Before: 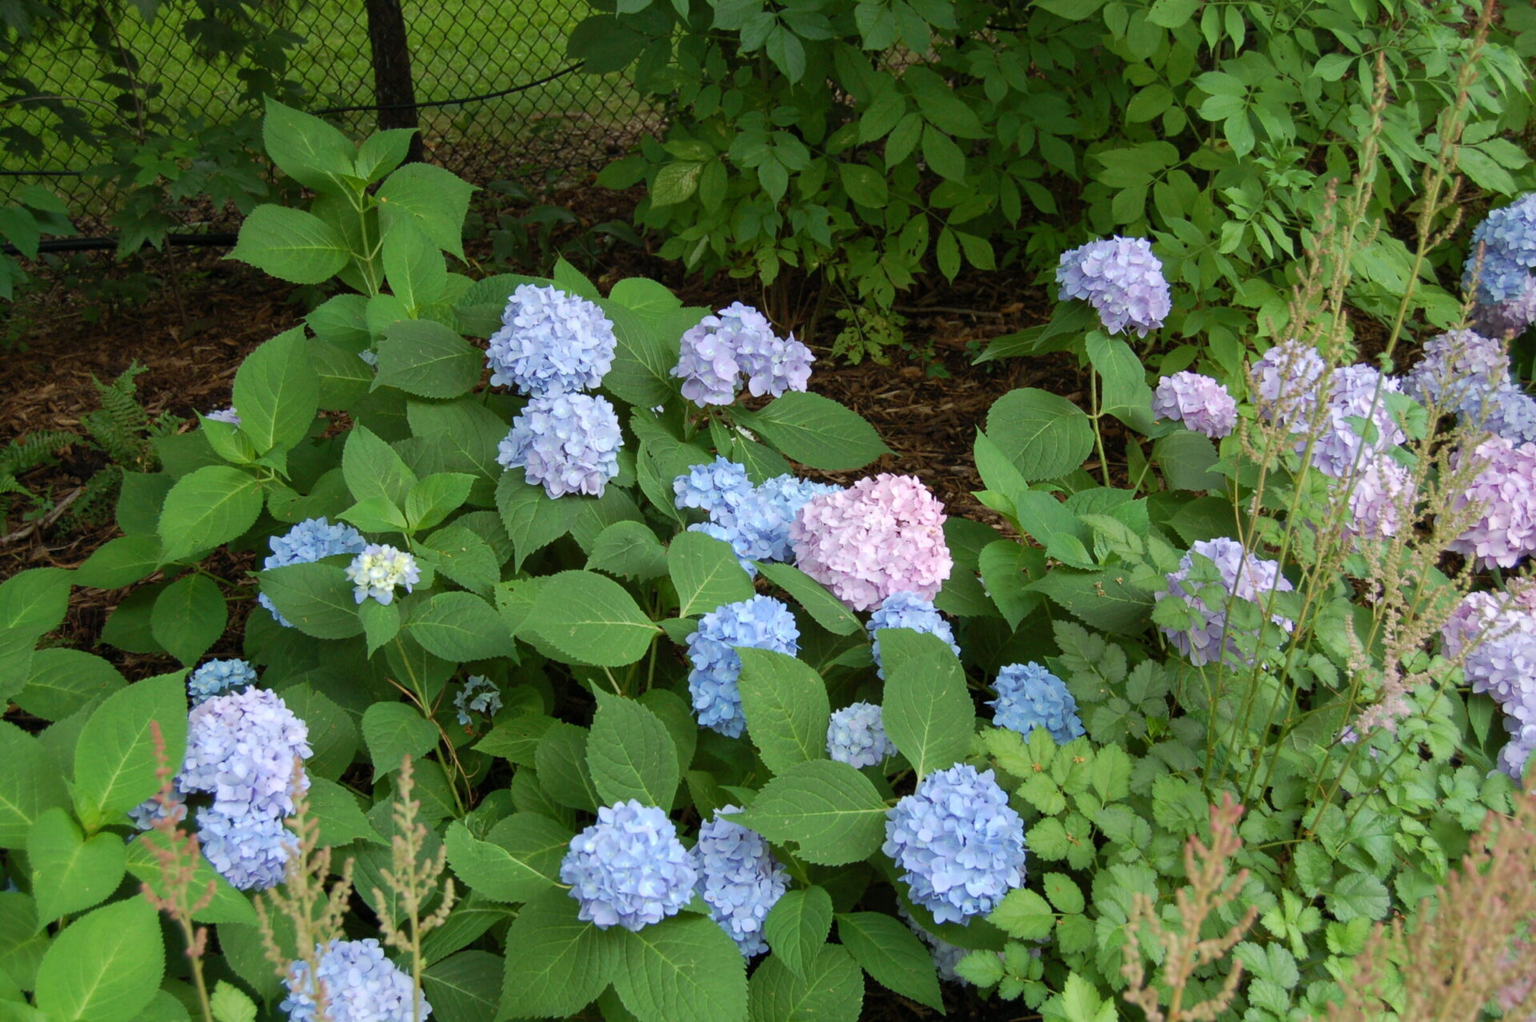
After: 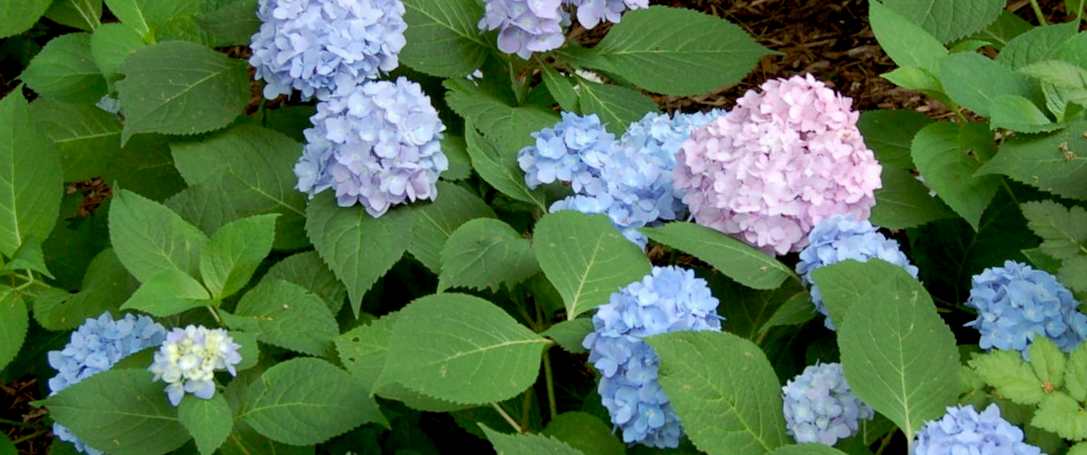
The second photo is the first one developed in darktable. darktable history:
crop: left 13.312%, top 31.28%, right 24.627%, bottom 15.582%
exposure: black level correction 0.011, compensate highlight preservation false
rotate and perspective: rotation -14.8°, crop left 0.1, crop right 0.903, crop top 0.25, crop bottom 0.748
